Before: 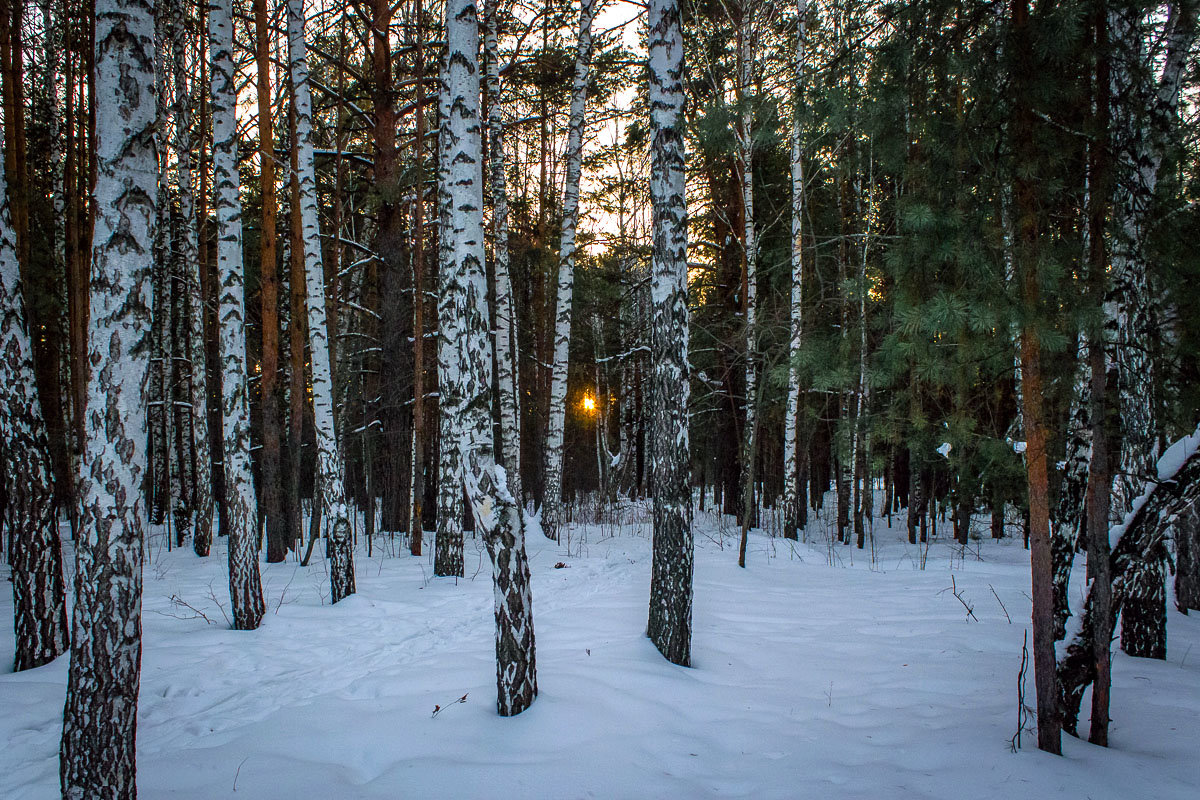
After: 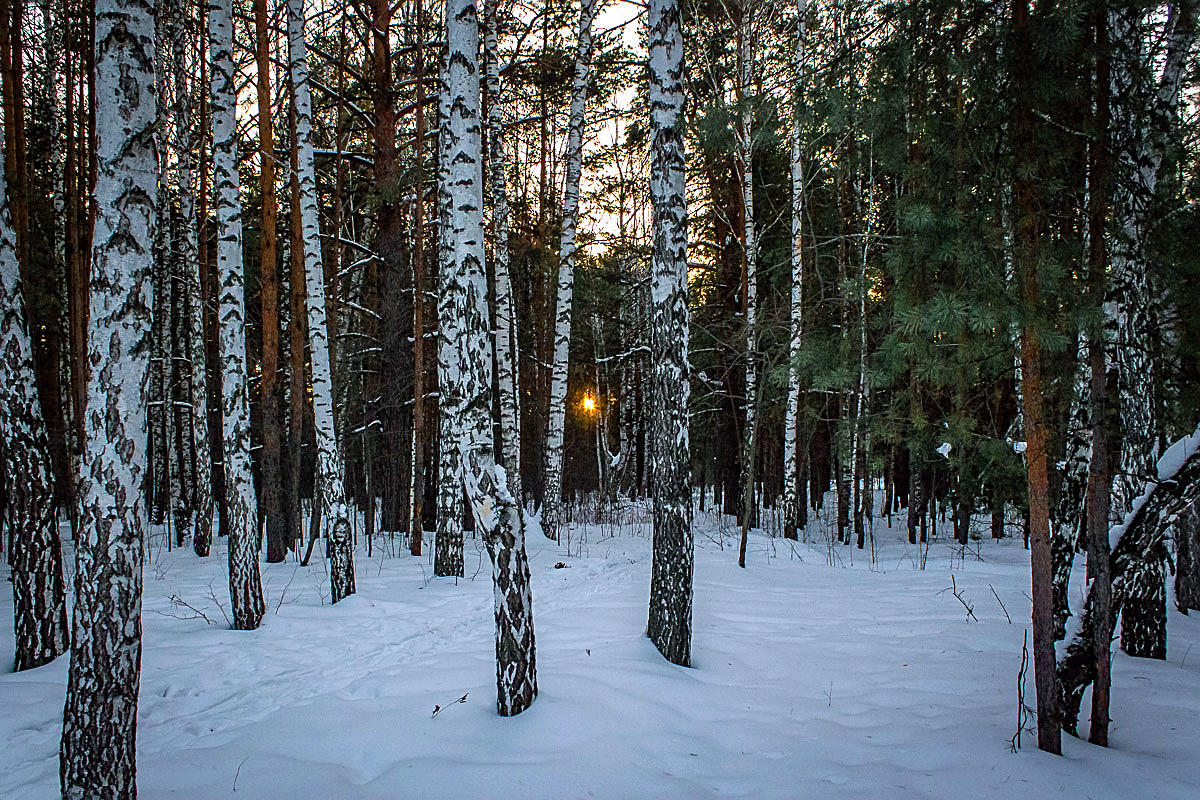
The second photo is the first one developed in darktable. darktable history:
sharpen: amount 0.563
